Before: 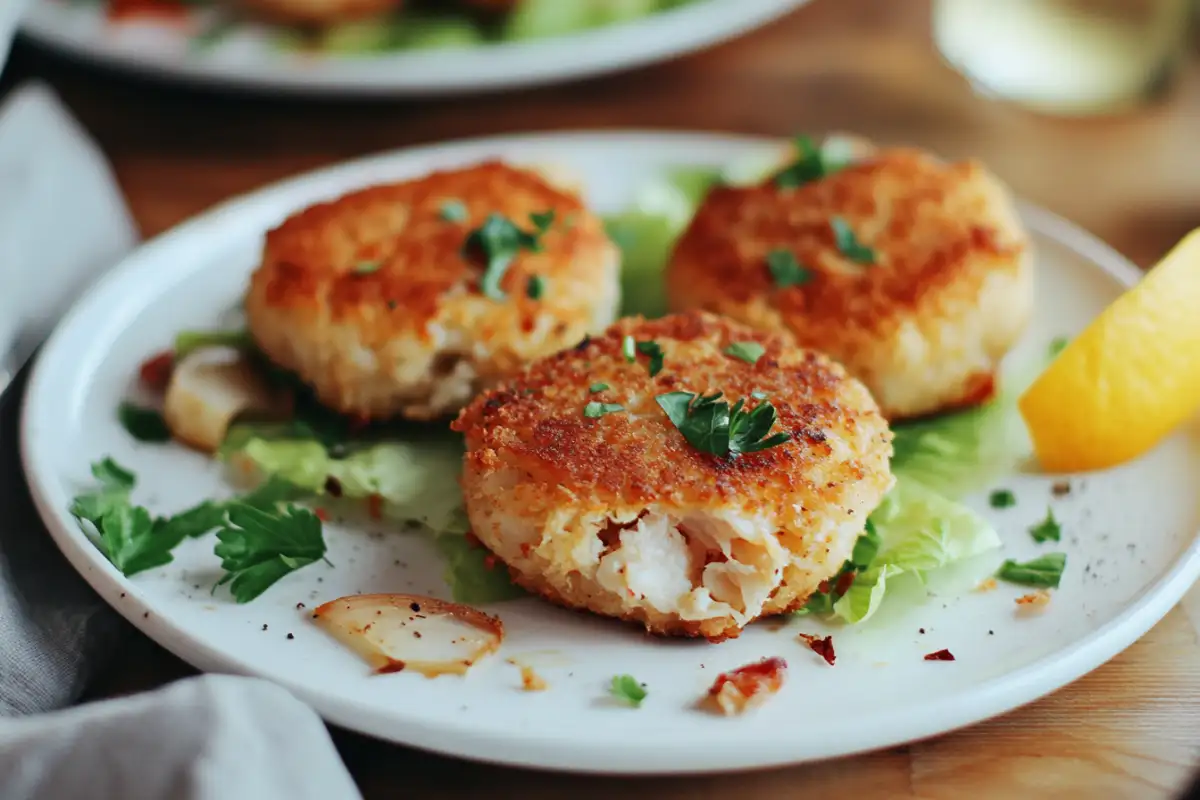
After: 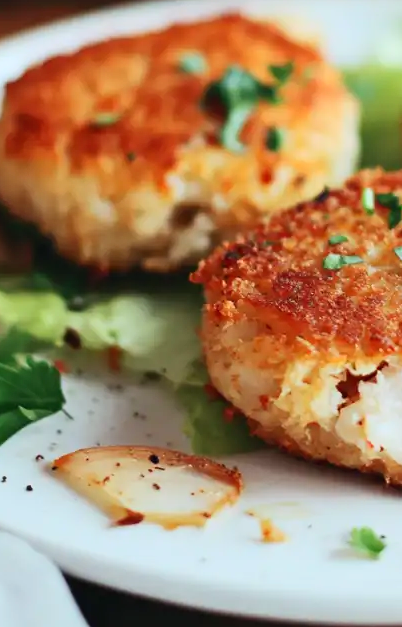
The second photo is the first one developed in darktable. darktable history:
crop and rotate: left 21.77%, top 18.528%, right 44.676%, bottom 2.997%
contrast brightness saturation: contrast 0.2, brightness 0.15, saturation 0.14
